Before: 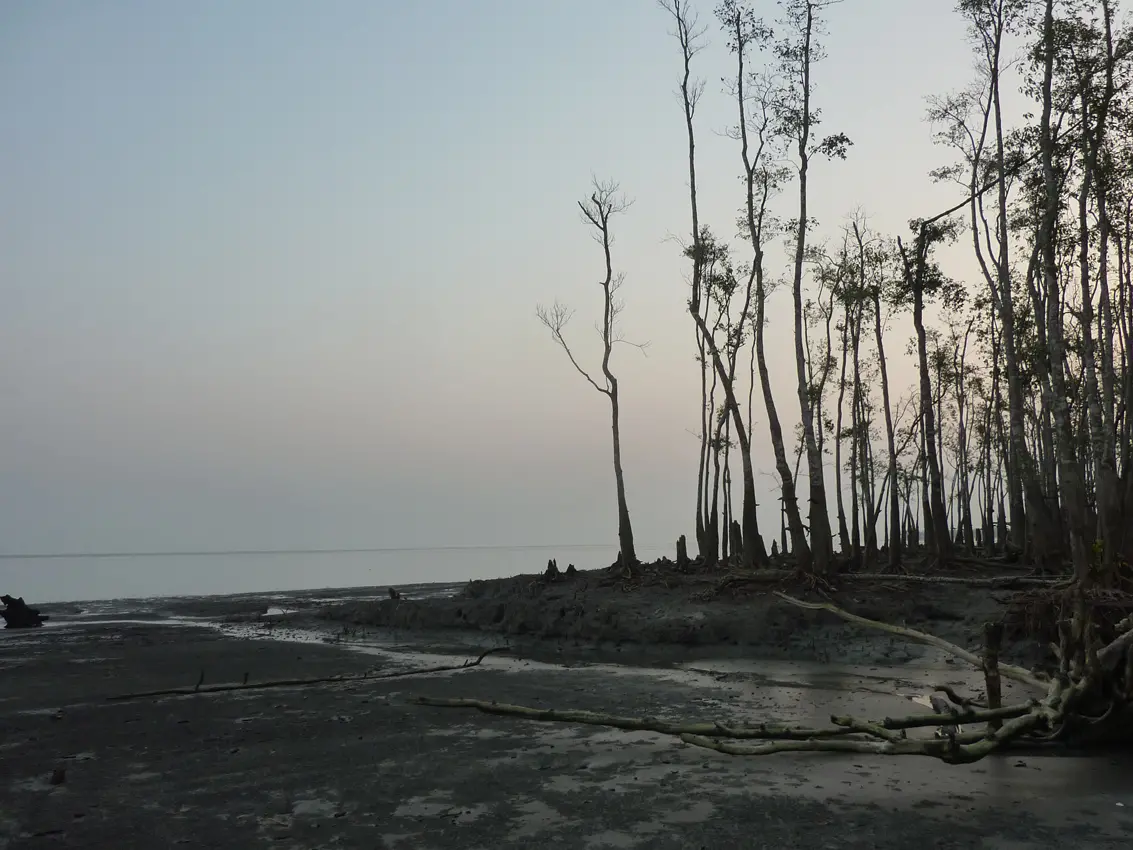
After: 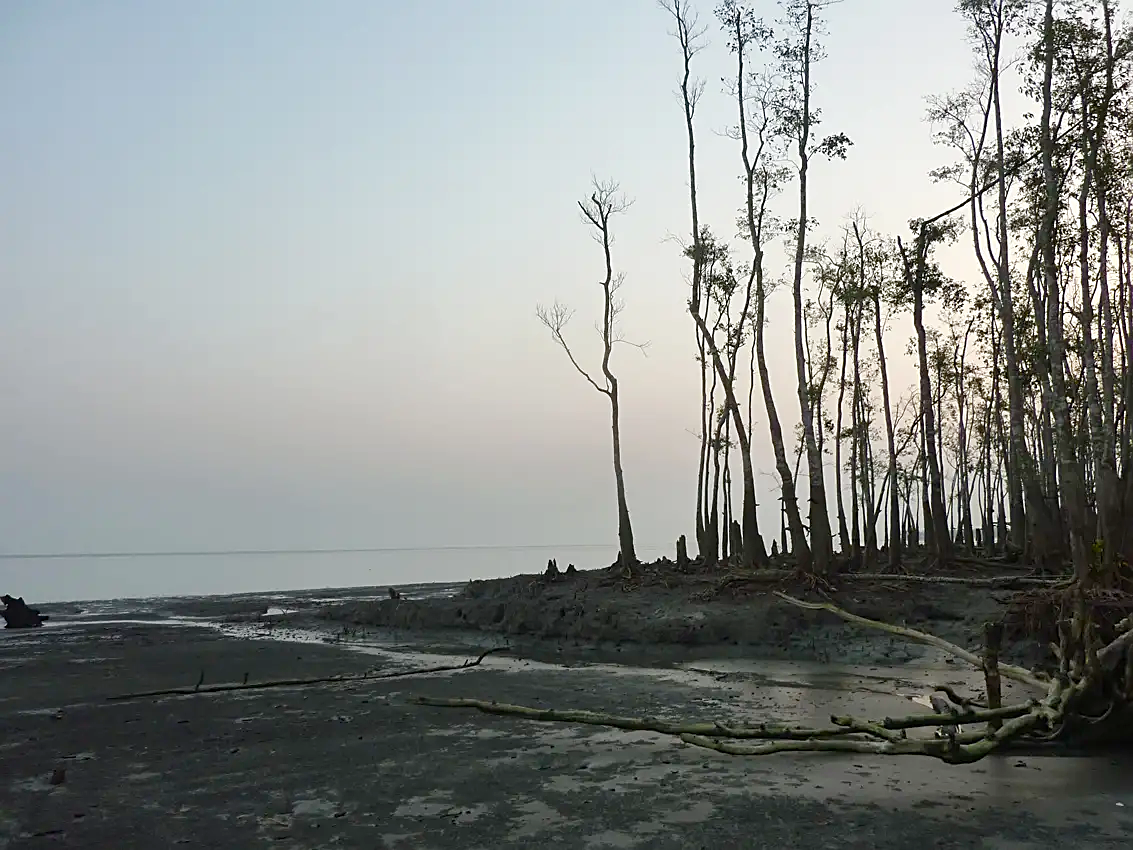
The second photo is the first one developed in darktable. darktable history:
sharpen: on, module defaults
color balance rgb: perceptual saturation grading › global saturation 20%, perceptual saturation grading › highlights -50%, perceptual saturation grading › shadows 30%, perceptual brilliance grading › global brilliance 10%, perceptual brilliance grading › shadows 15%
